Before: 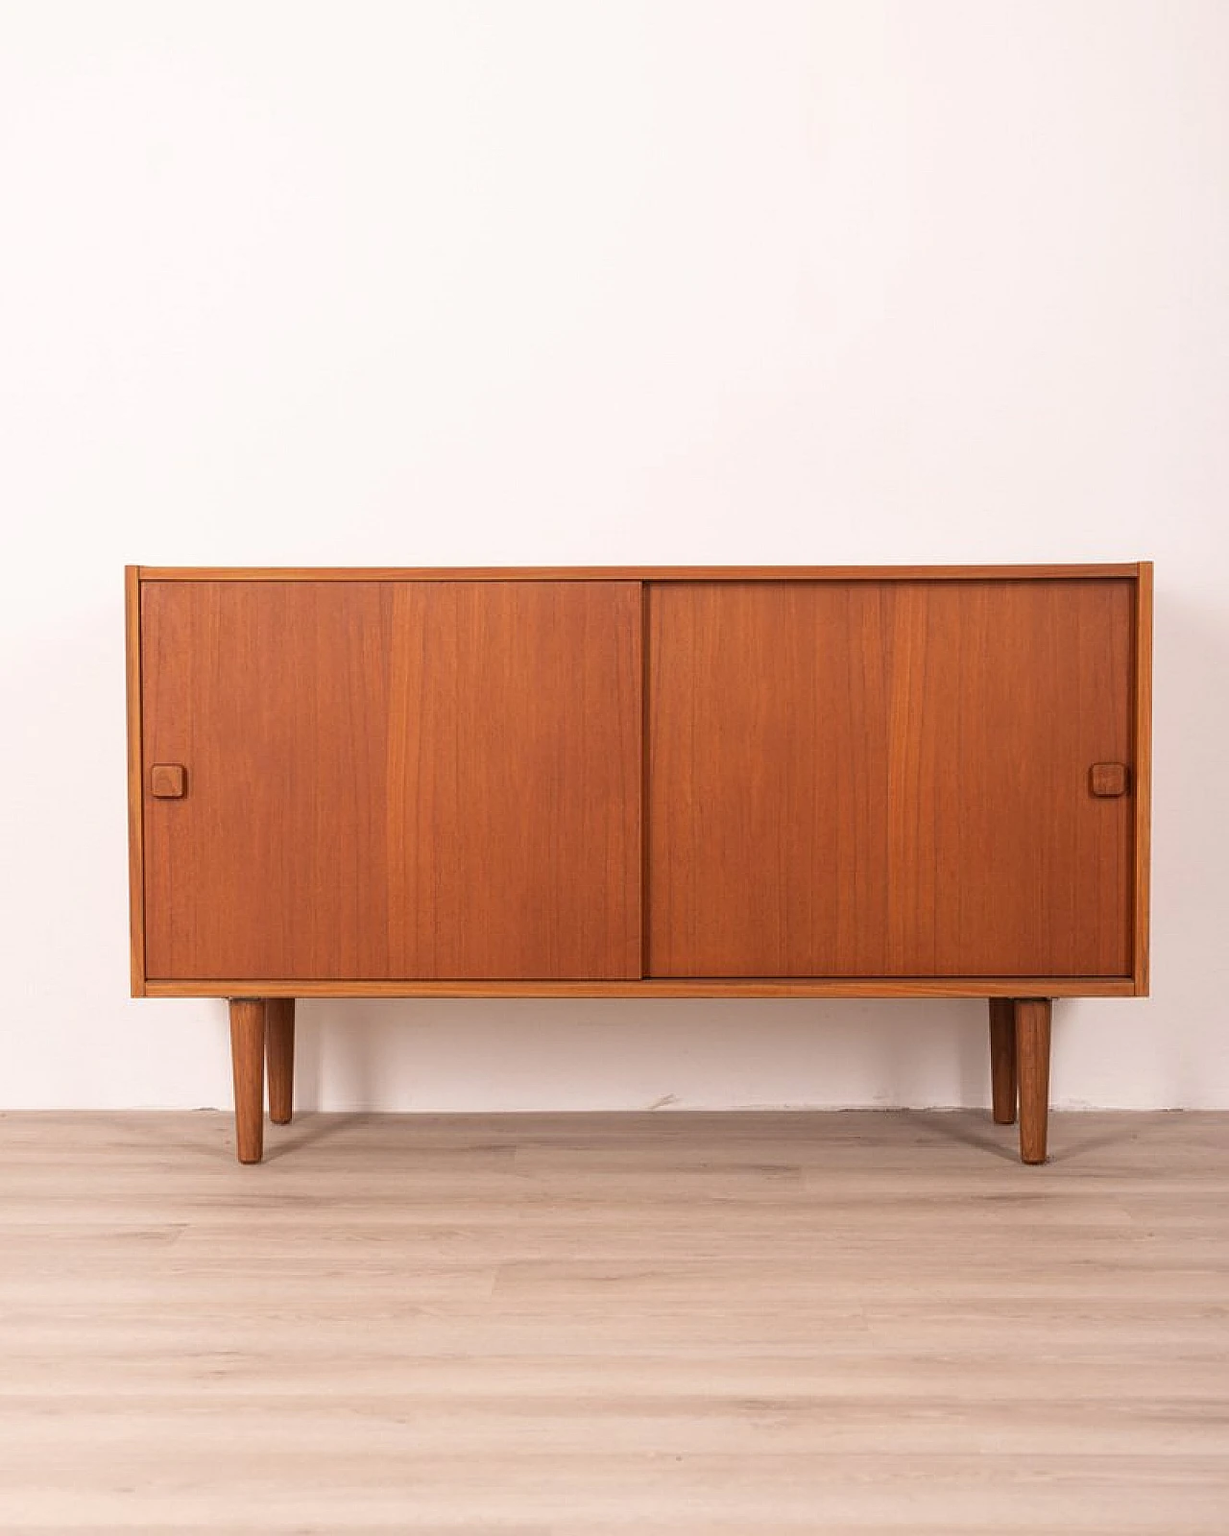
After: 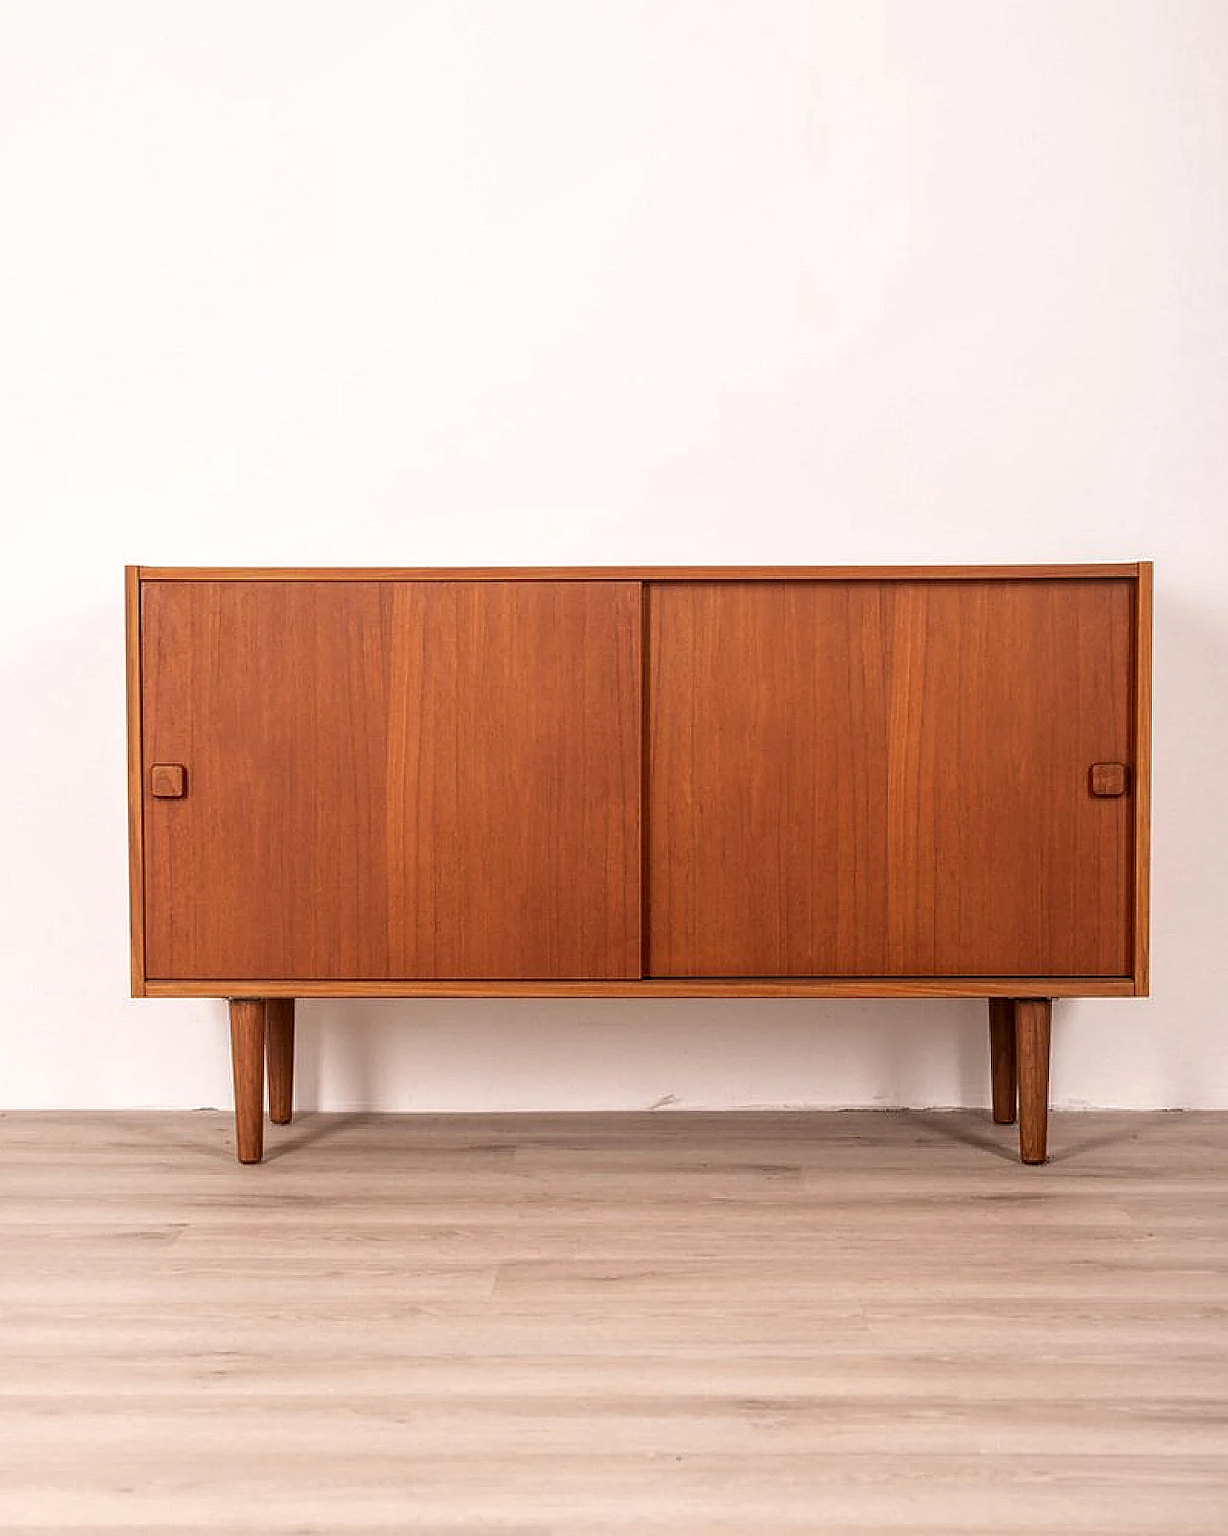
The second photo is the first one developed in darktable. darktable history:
local contrast: highlights 62%, detail 143%, midtone range 0.435
sharpen: radius 1.612, amount 0.356, threshold 1.723
exposure: compensate exposure bias true, compensate highlight preservation false
